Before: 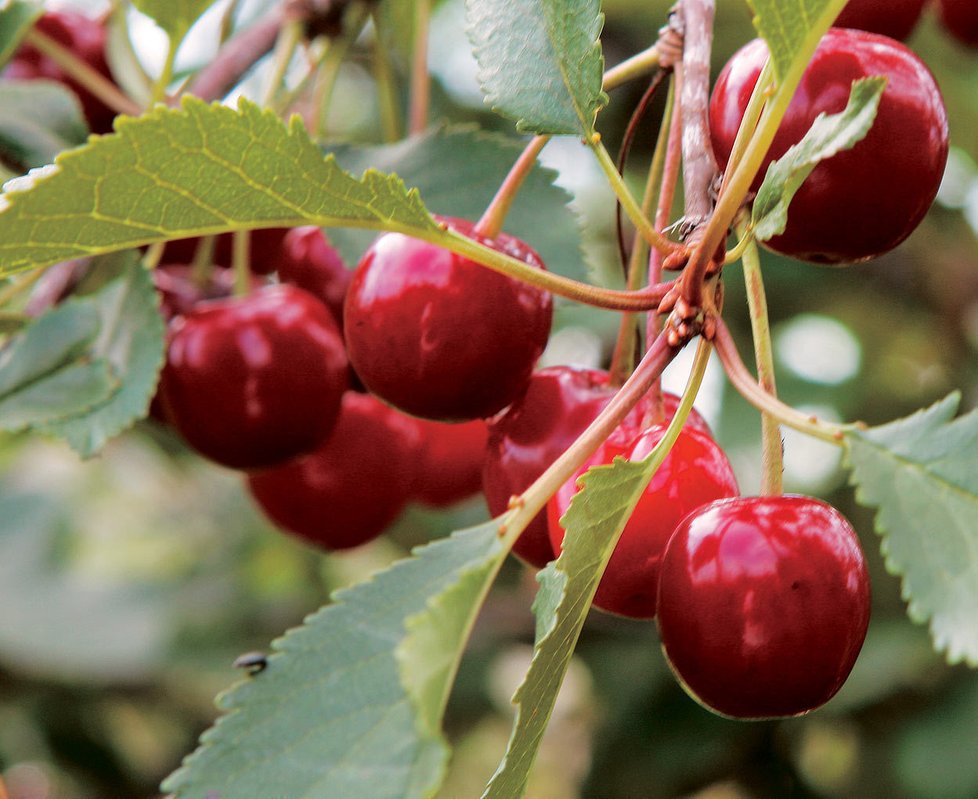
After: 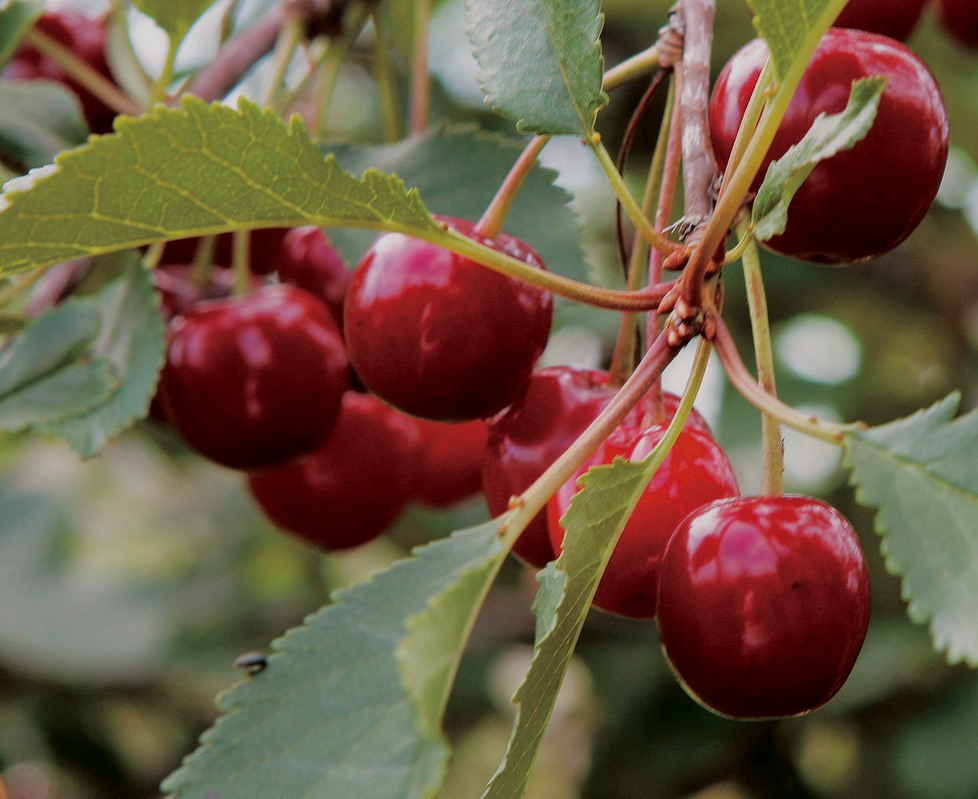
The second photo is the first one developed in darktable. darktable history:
exposure: exposure -0.564 EV, compensate highlight preservation false
